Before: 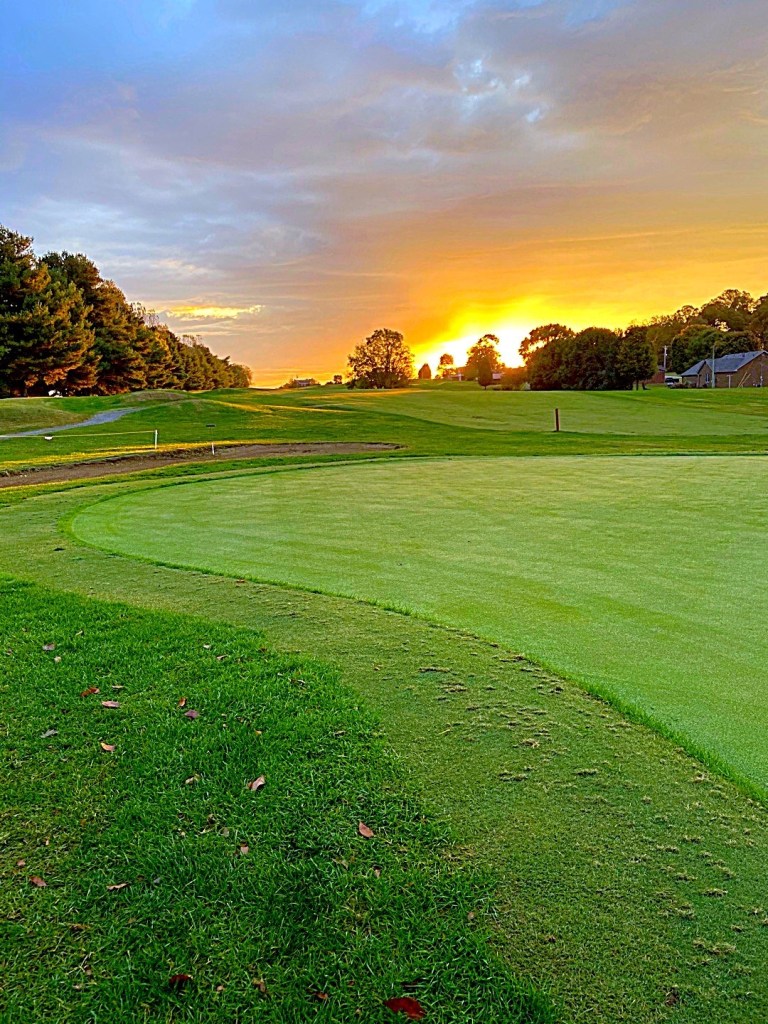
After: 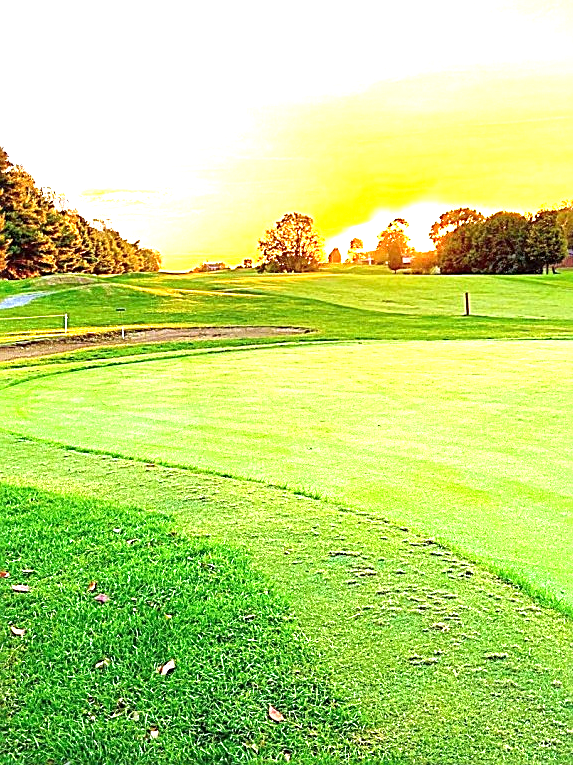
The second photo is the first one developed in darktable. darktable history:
exposure: black level correction 0, exposure 1.9 EV, compensate highlight preservation false
crop and rotate: left 11.831%, top 11.346%, right 13.429%, bottom 13.899%
sharpen: on, module defaults
